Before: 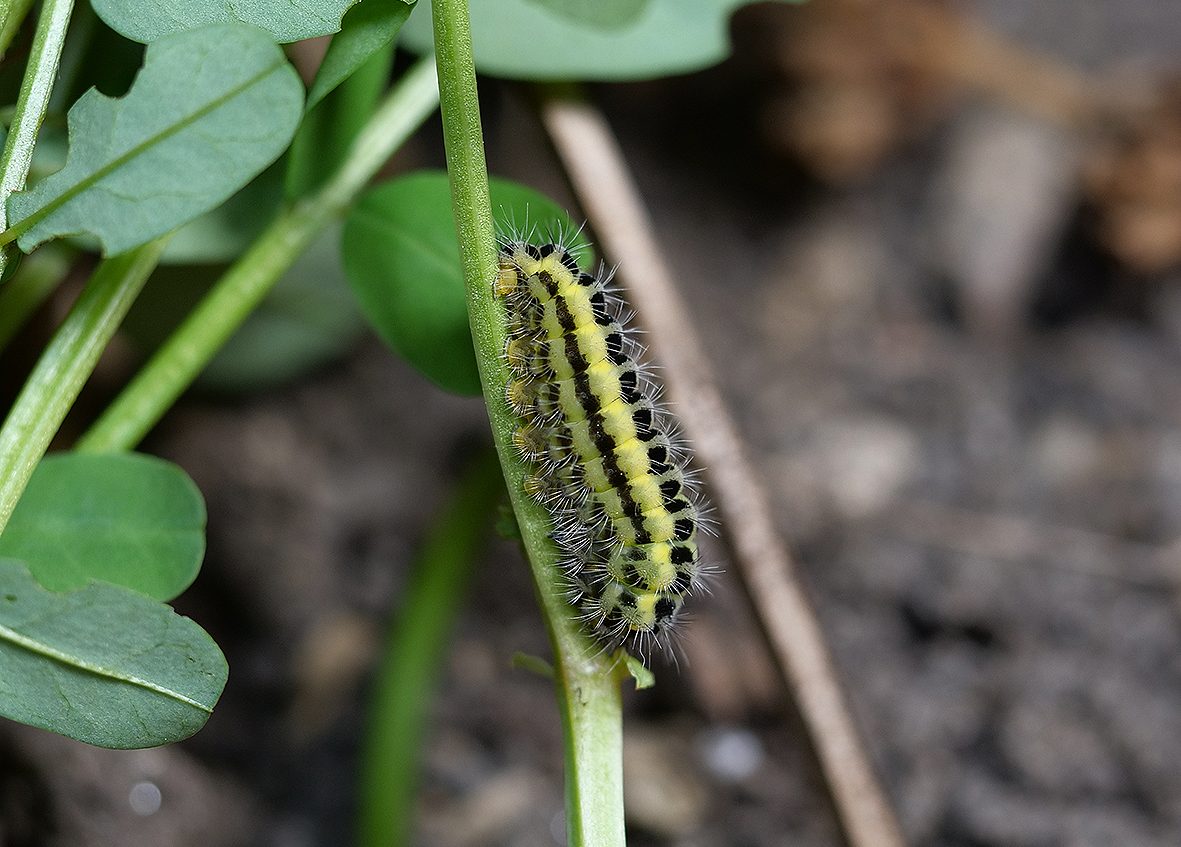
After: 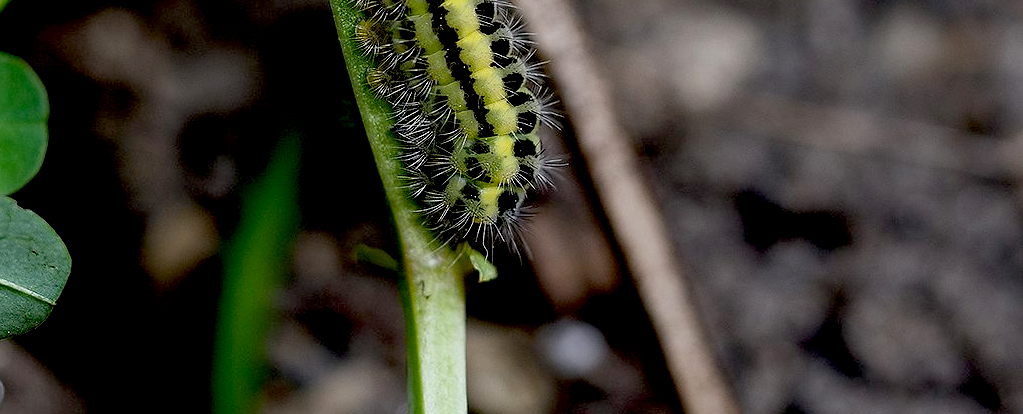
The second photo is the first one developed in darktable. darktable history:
crop and rotate: left 13.306%, top 48.129%, bottom 2.928%
exposure: black level correction 0.046, exposure -0.228 EV, compensate highlight preservation false
